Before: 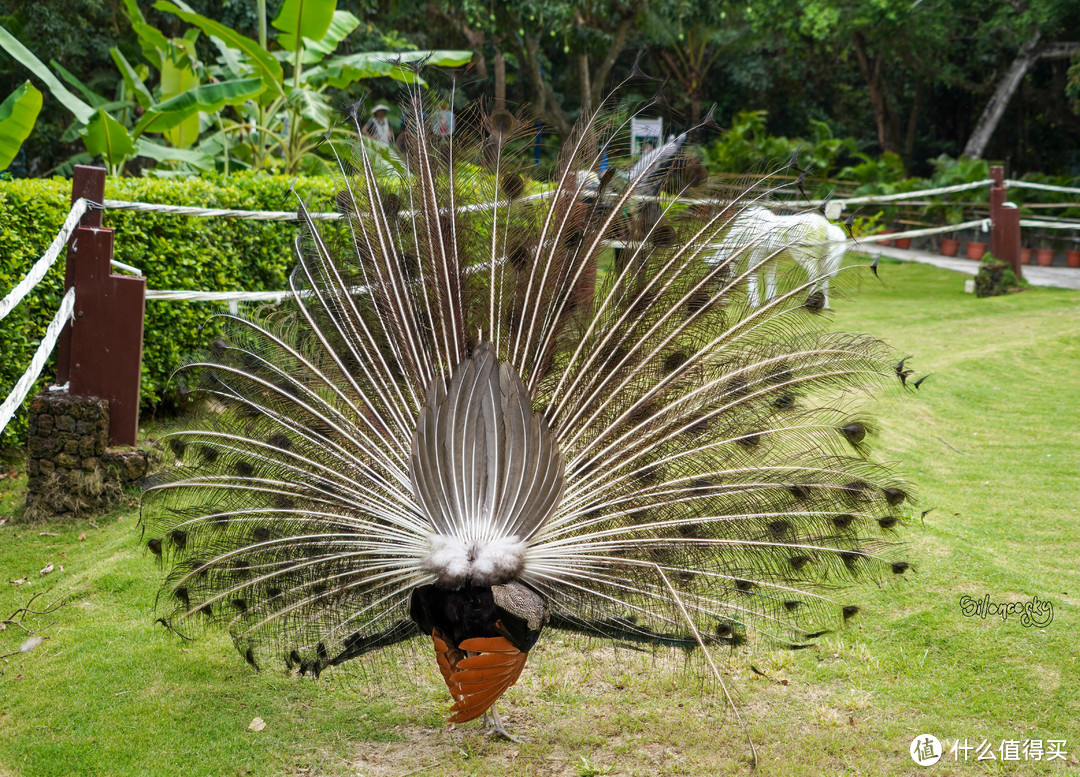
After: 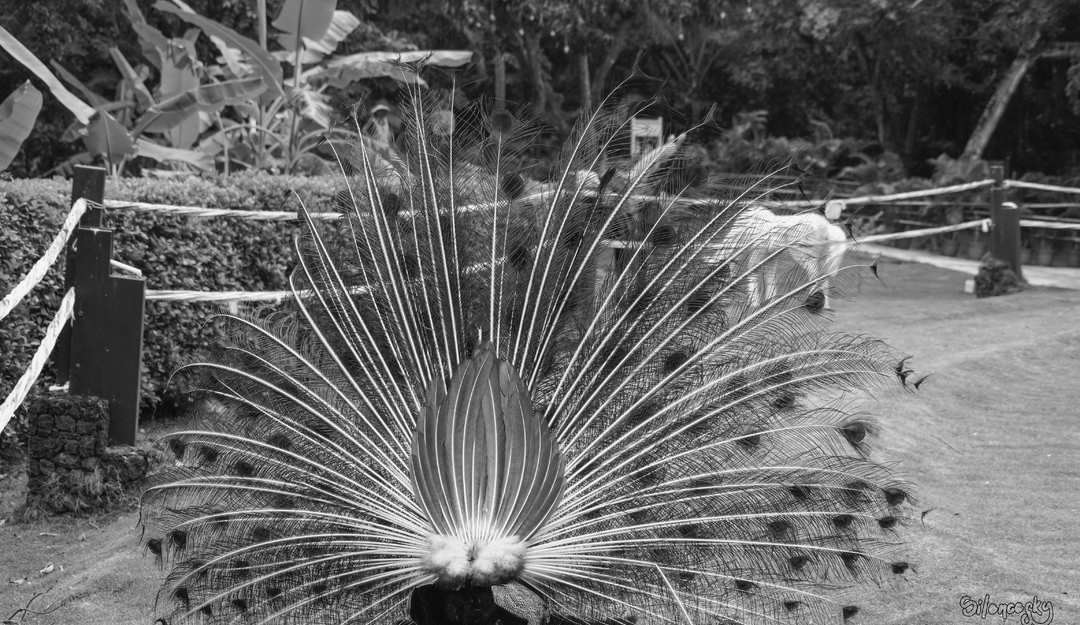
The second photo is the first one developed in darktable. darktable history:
crop: bottom 19.549%
color balance rgb: perceptual saturation grading › global saturation 0.538%, perceptual saturation grading › mid-tones 11.076%
color calibration: output gray [0.22, 0.42, 0.37, 0], gray › normalize channels true, illuminant as shot in camera, x 0.363, y 0.385, temperature 4535.18 K, gamut compression 0.021
contrast brightness saturation: contrast -0.062, saturation -0.399
